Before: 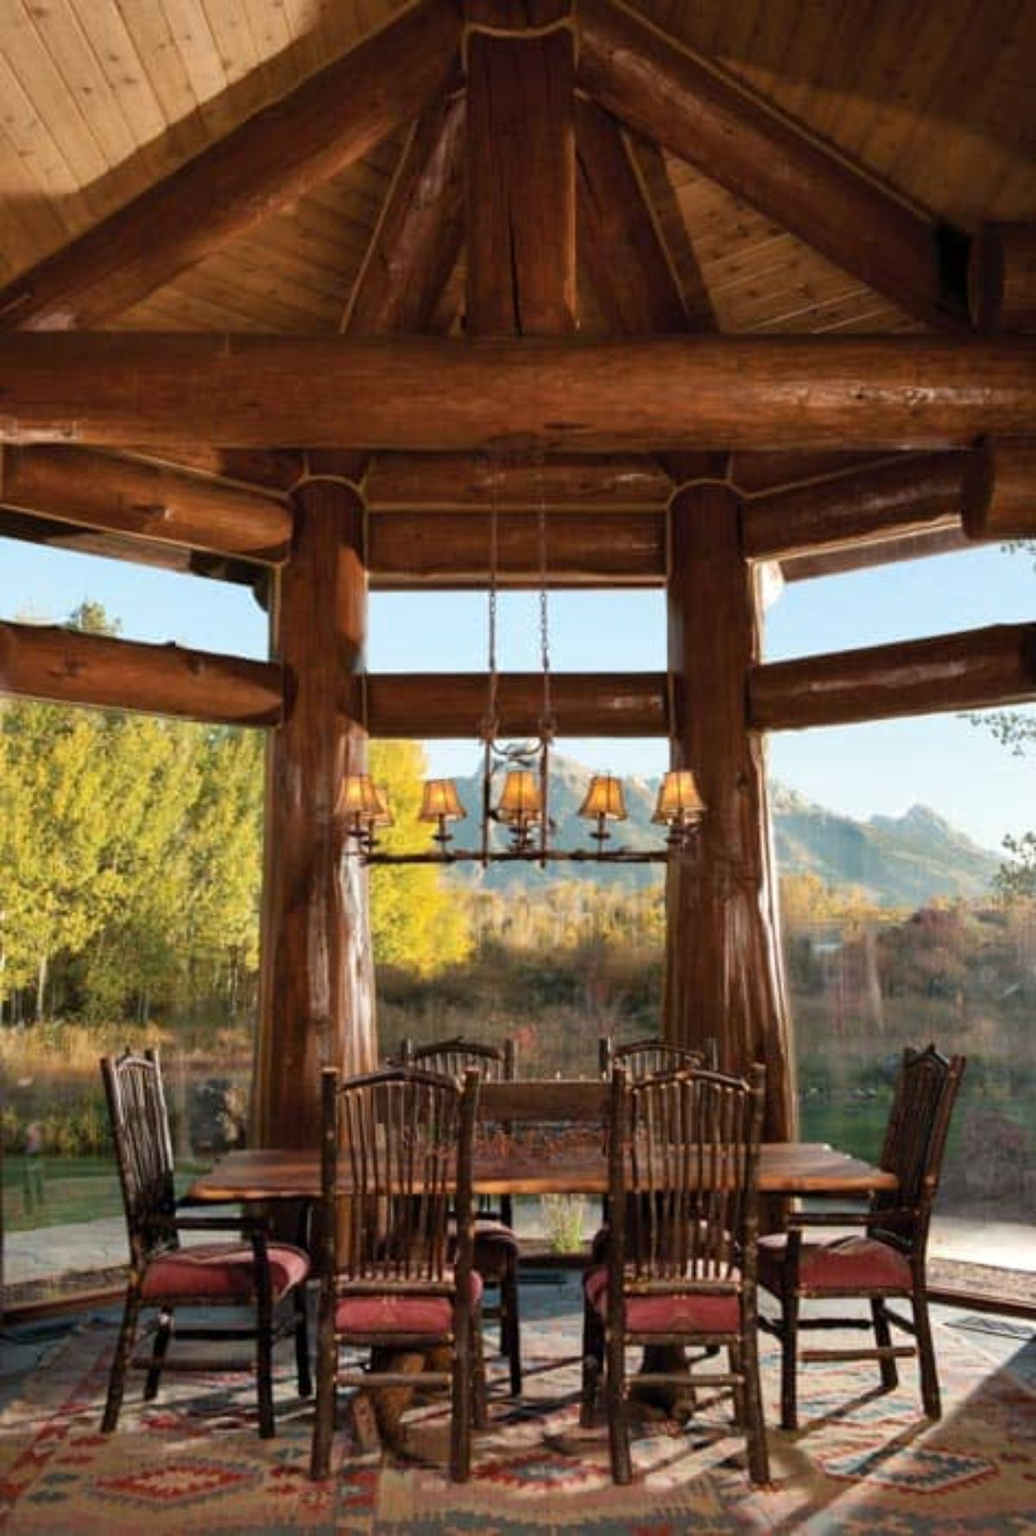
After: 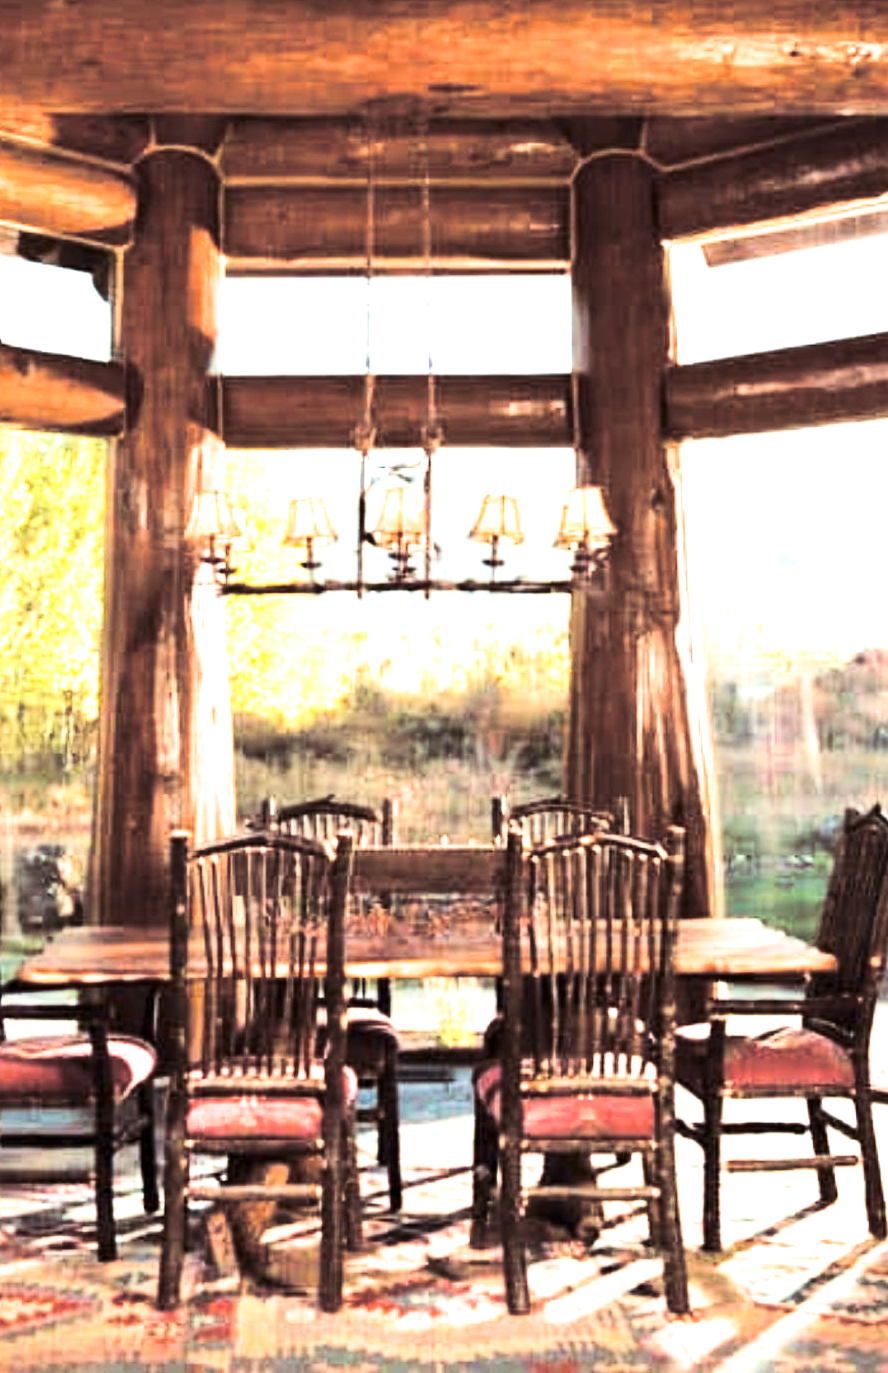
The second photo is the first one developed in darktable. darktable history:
exposure: exposure 2 EV, compensate exposure bias true, compensate highlight preservation false
crop: left 16.871%, top 22.857%, right 9.116%
contrast brightness saturation: contrast 0.28
split-toning: shadows › saturation 0.2
